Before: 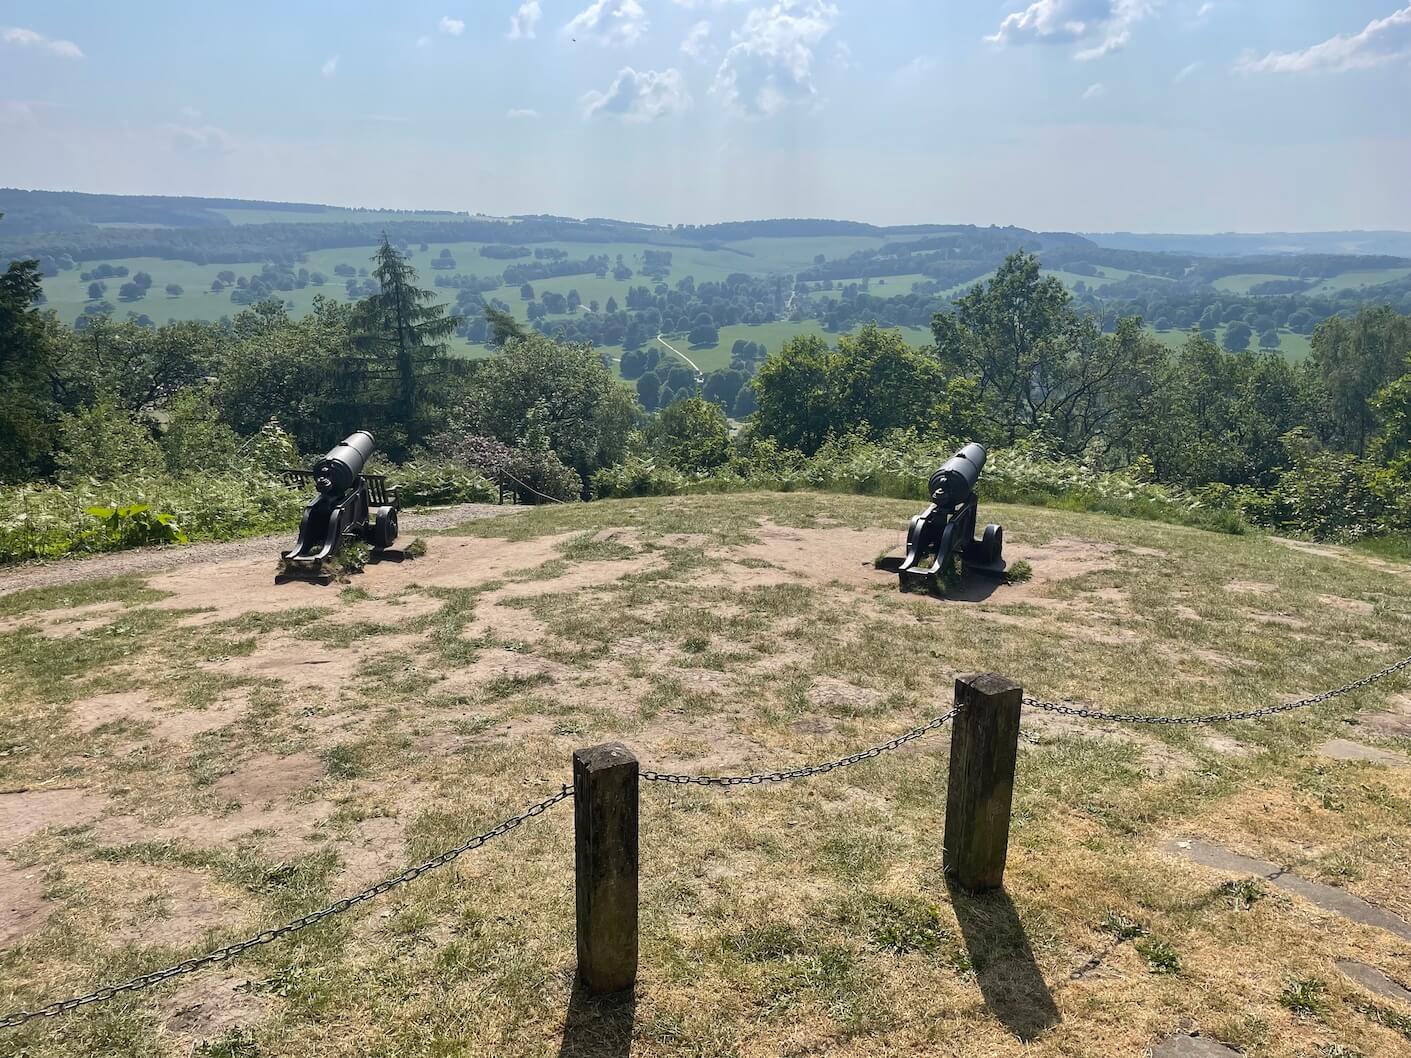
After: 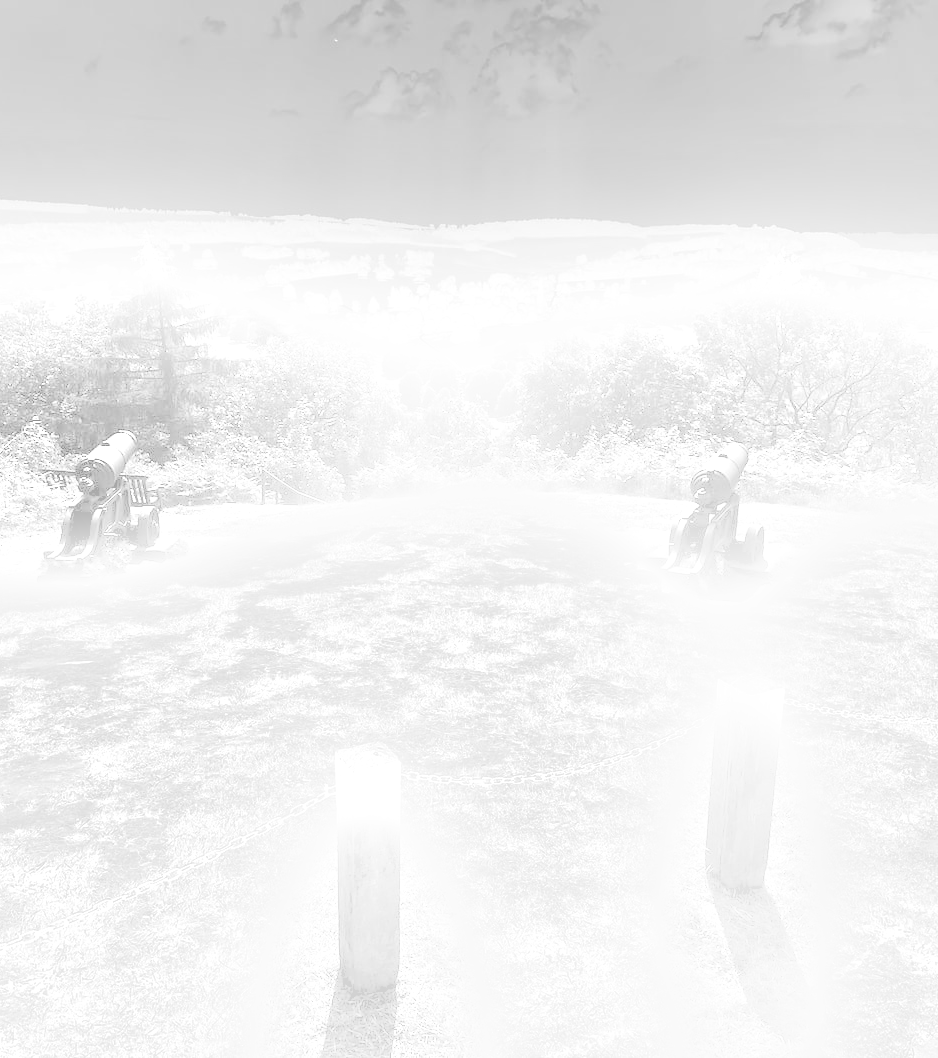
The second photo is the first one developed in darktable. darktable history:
crop: left 16.899%, right 16.556%
monochrome: on, module defaults
exposure: black level correction 0, exposure 2.327 EV, compensate exposure bias true, compensate highlight preservation false
rgb levels: levels [[0.027, 0.429, 0.996], [0, 0.5, 1], [0, 0.5, 1]]
white balance: red 1.08, blue 0.791
bloom: threshold 82.5%, strength 16.25%
